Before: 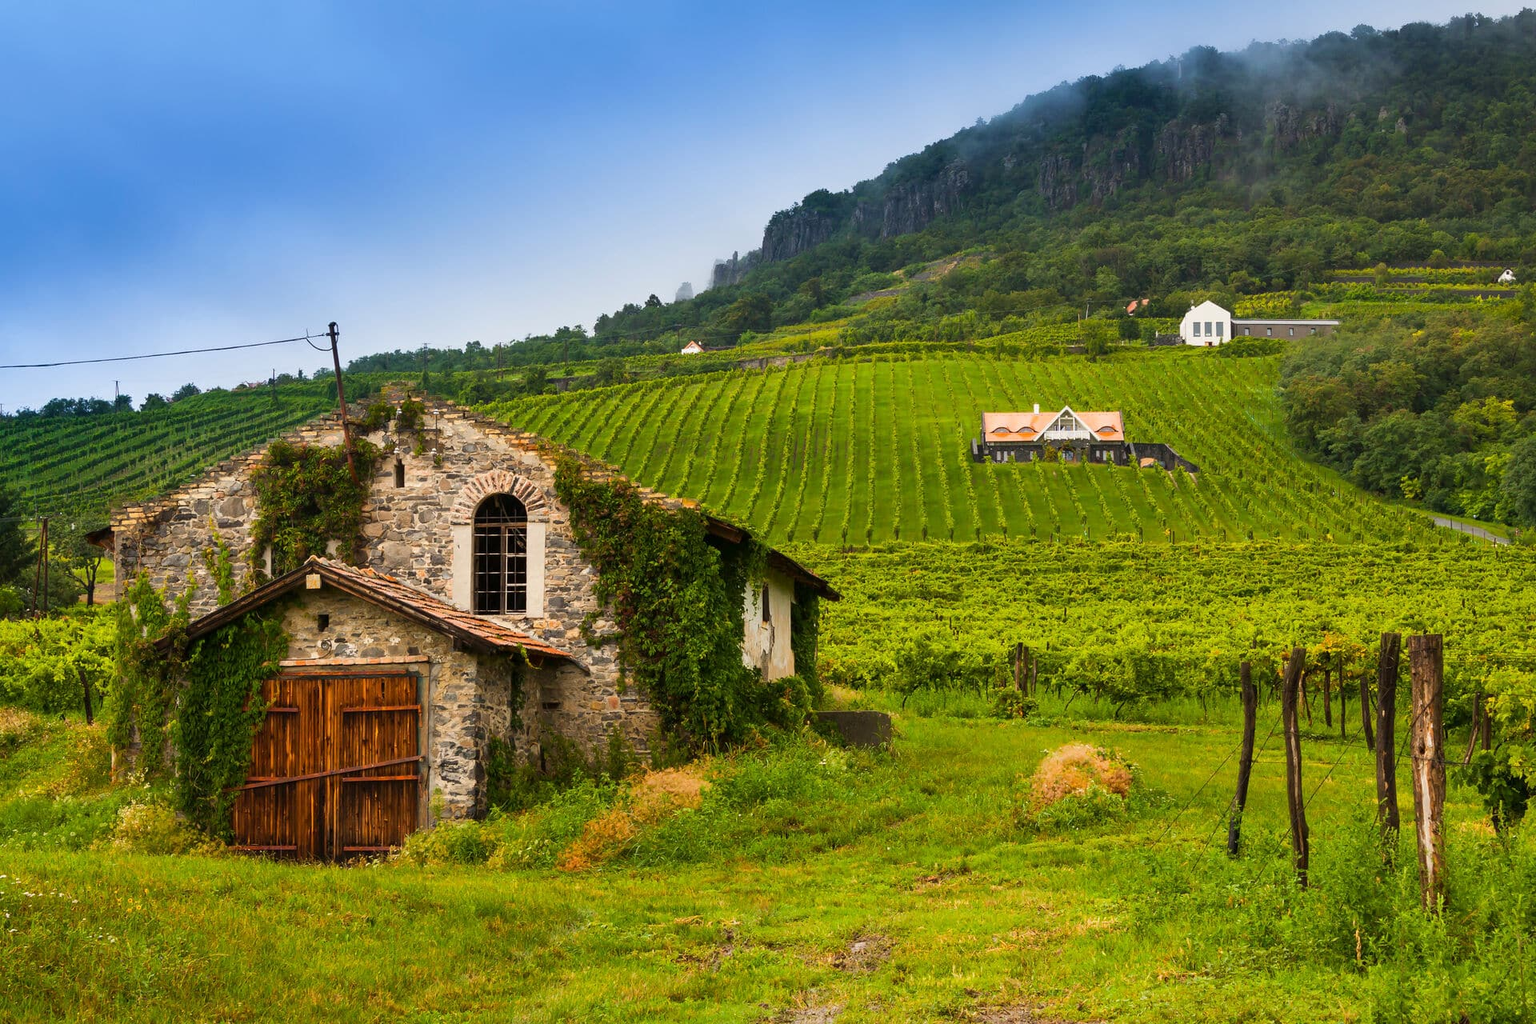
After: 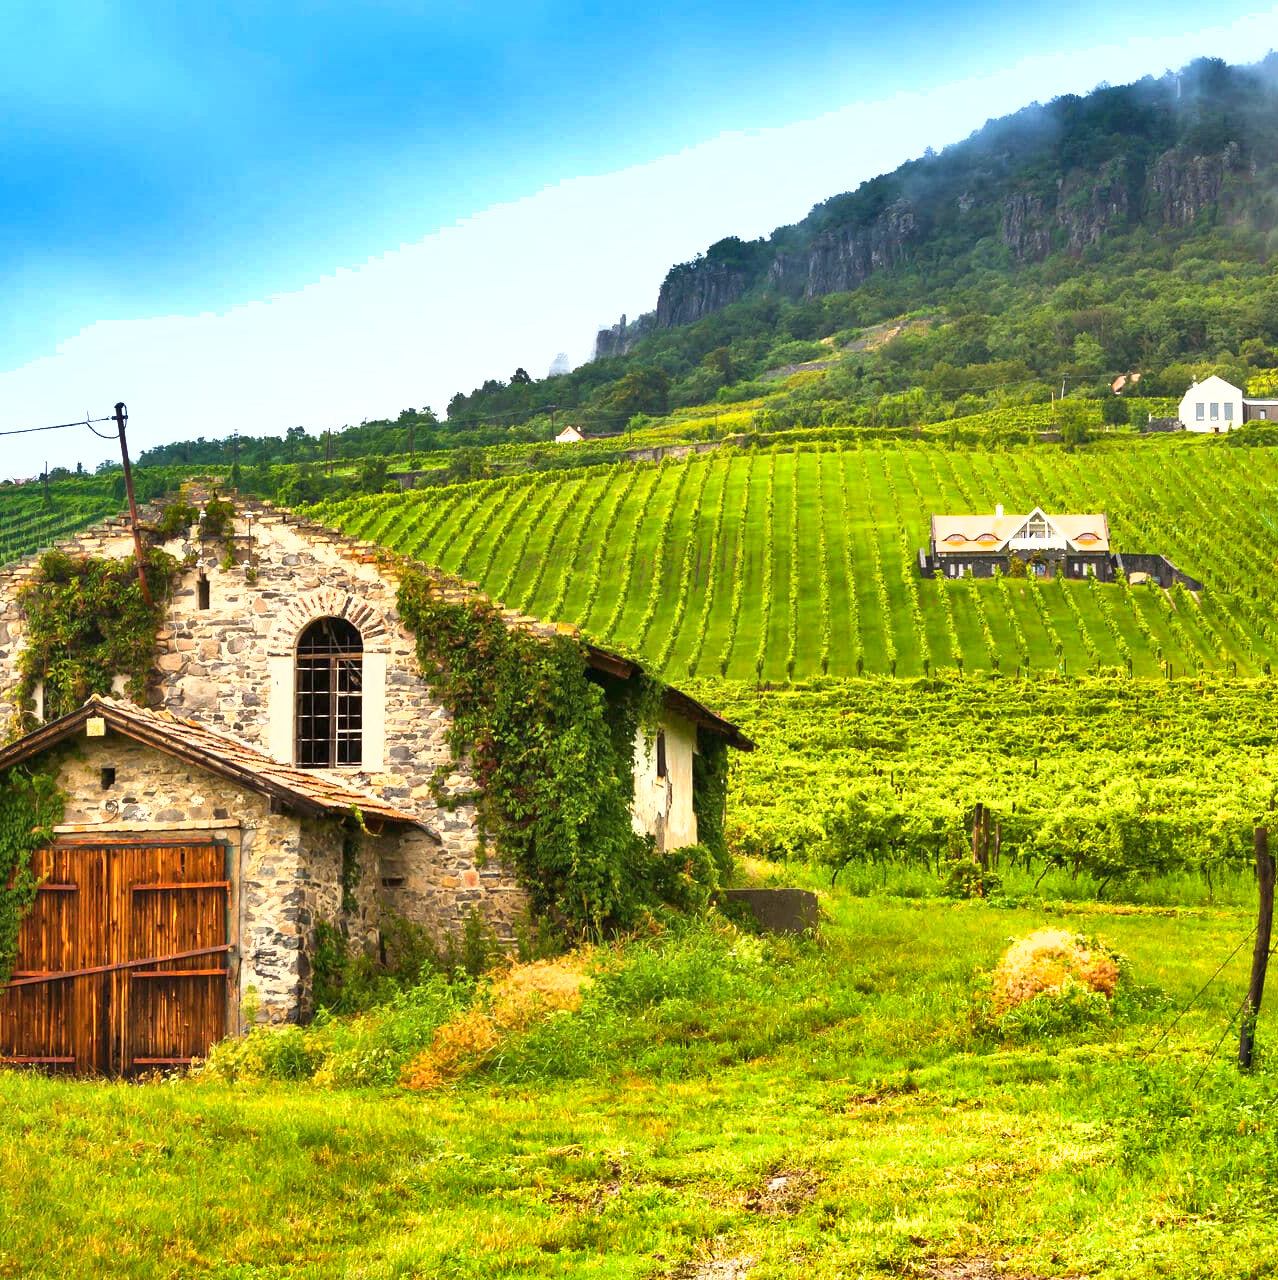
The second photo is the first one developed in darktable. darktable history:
exposure: black level correction 0, exposure 1.105 EV, compensate highlight preservation false
crop and rotate: left 15.444%, right 17.947%
shadows and highlights: shadows 59.91, soften with gaussian
